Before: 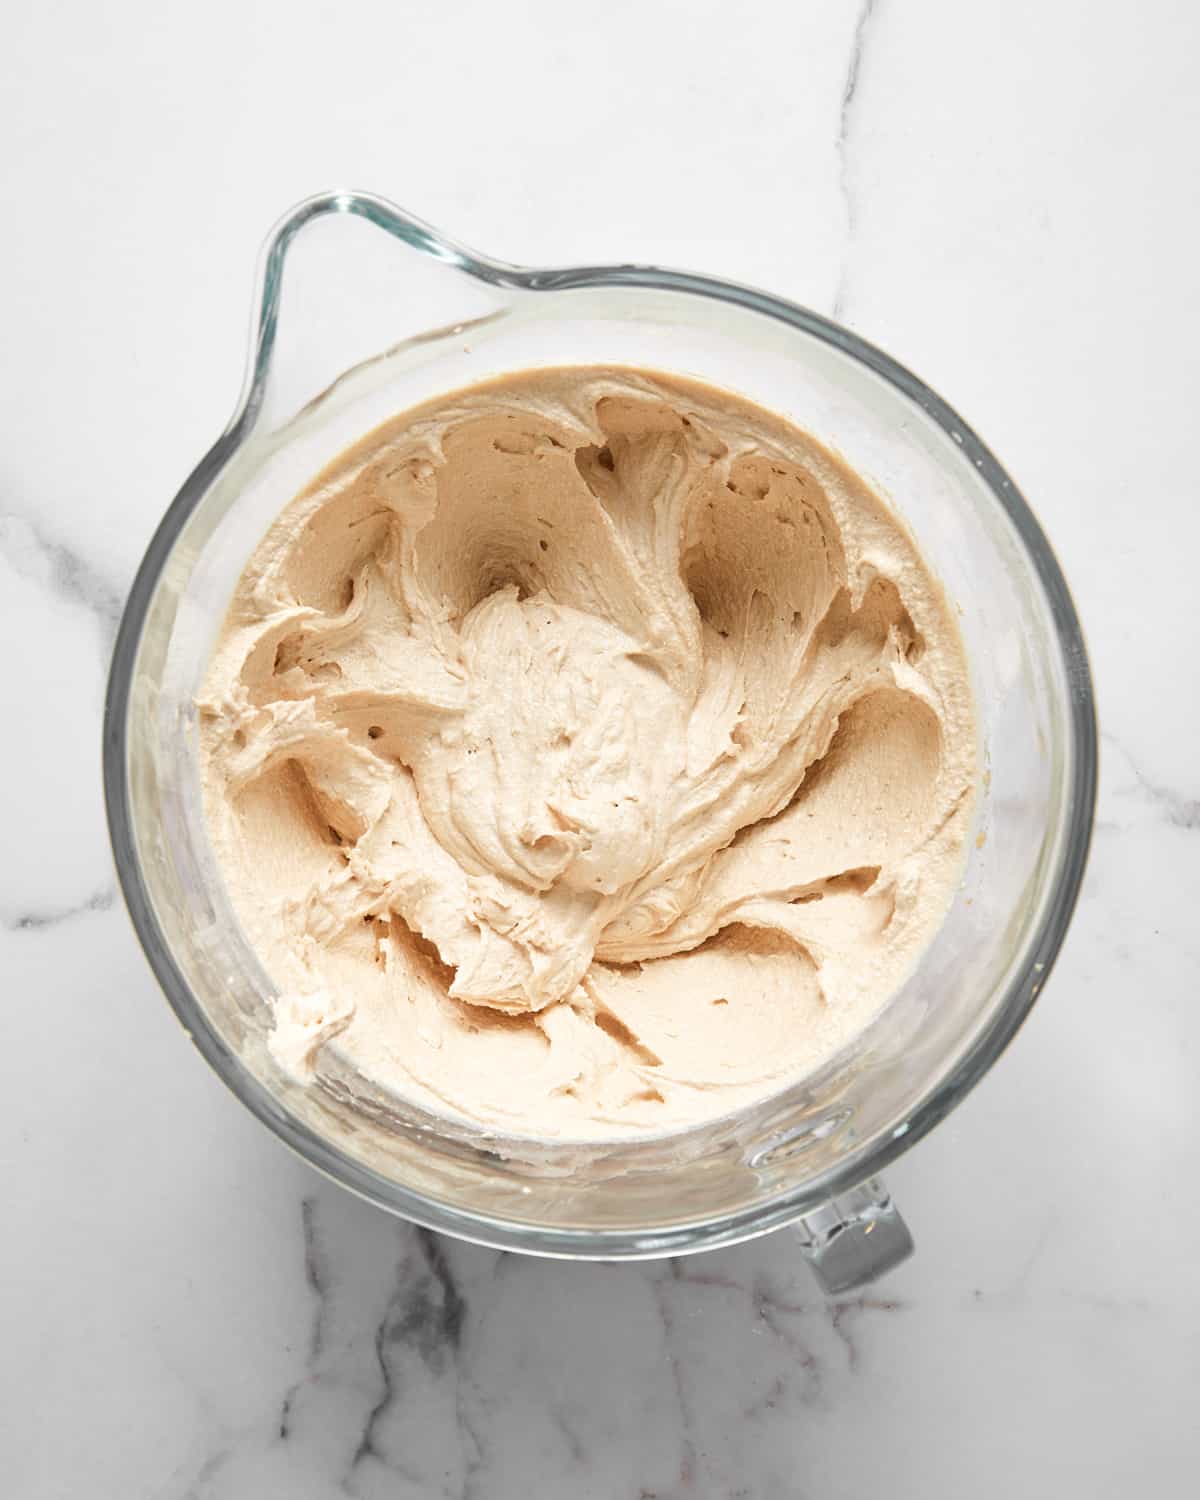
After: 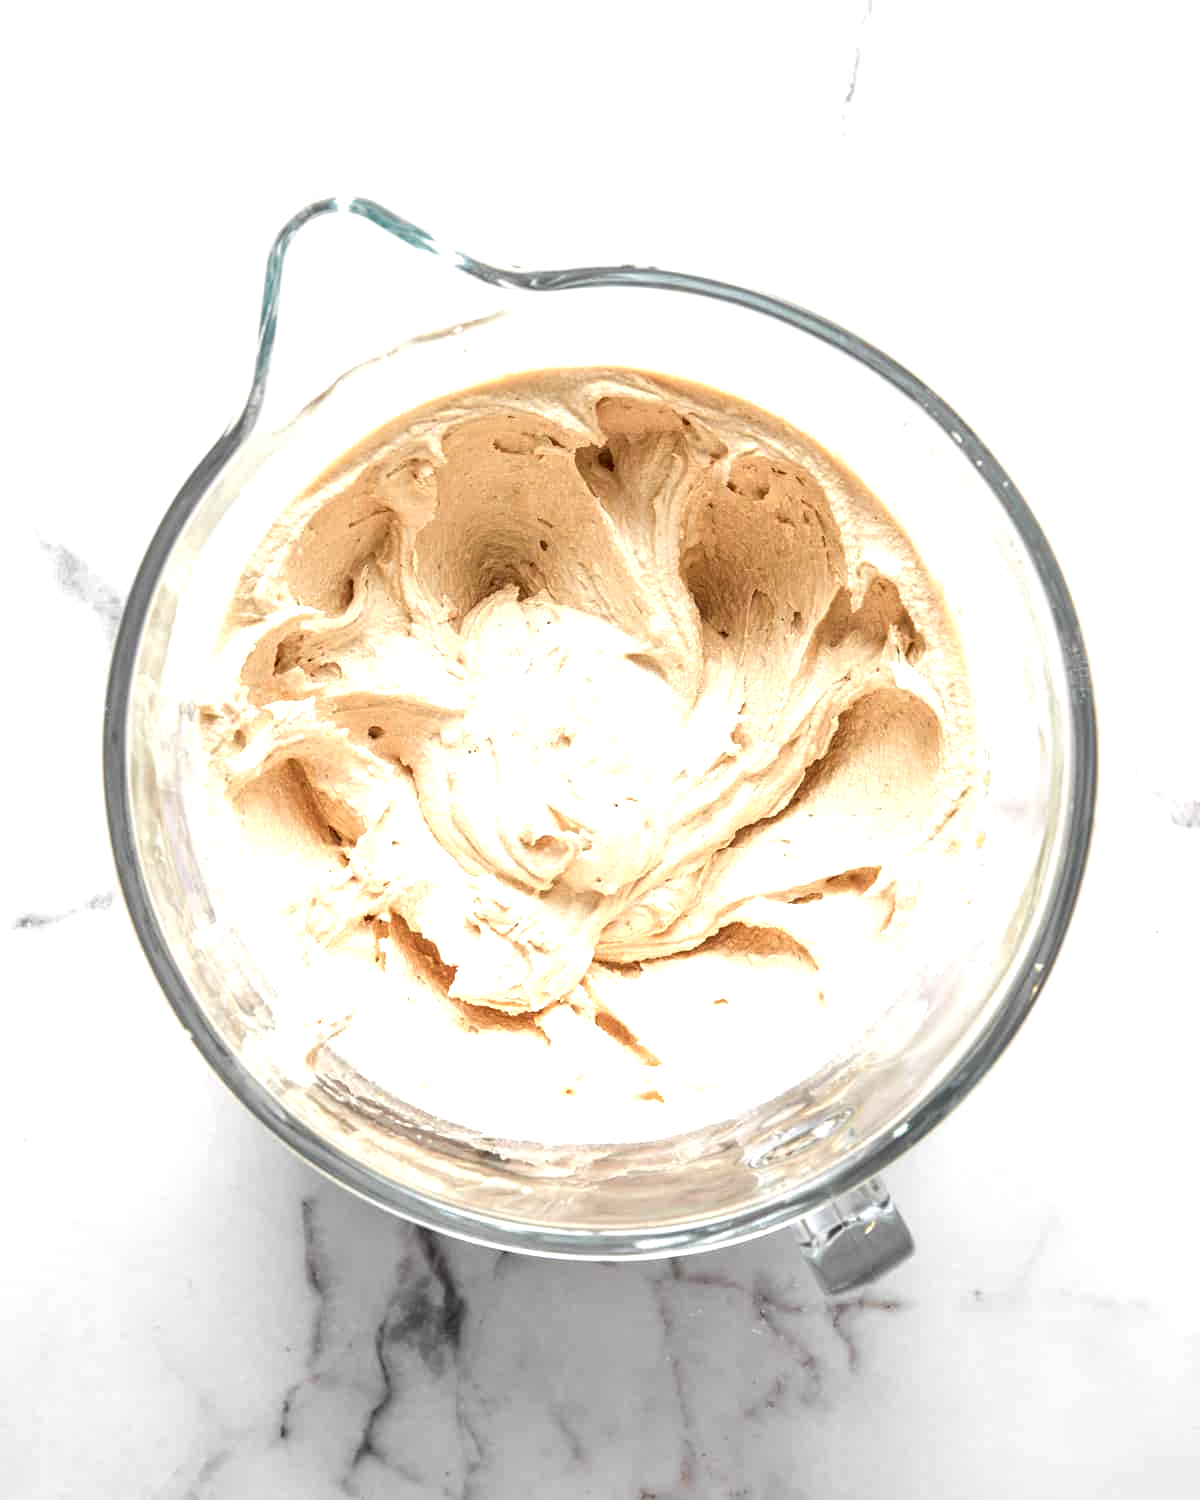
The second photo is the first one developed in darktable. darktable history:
exposure: black level correction -0.002, exposure 0.708 EV, compensate exposure bias true, compensate highlight preservation false
local contrast: highlights 61%, detail 143%, midtone range 0.428
